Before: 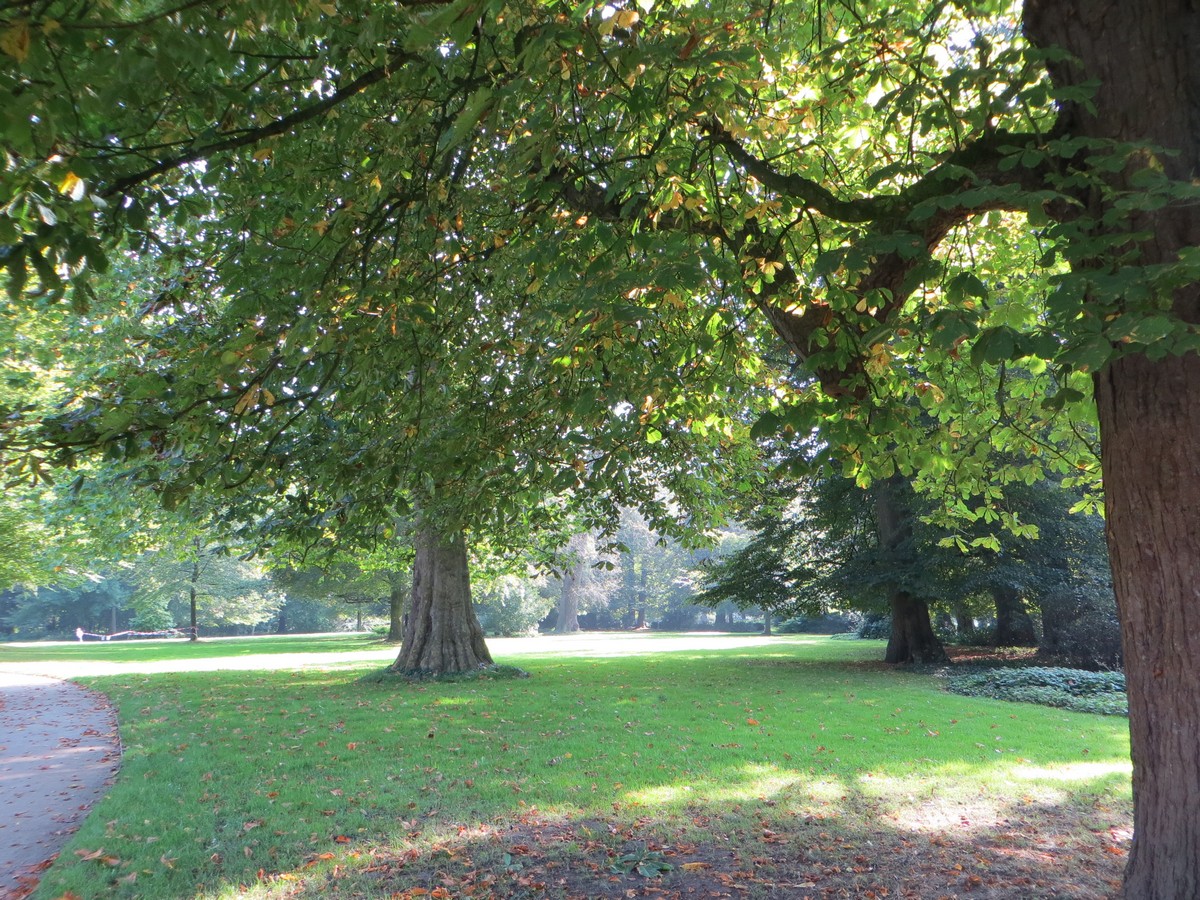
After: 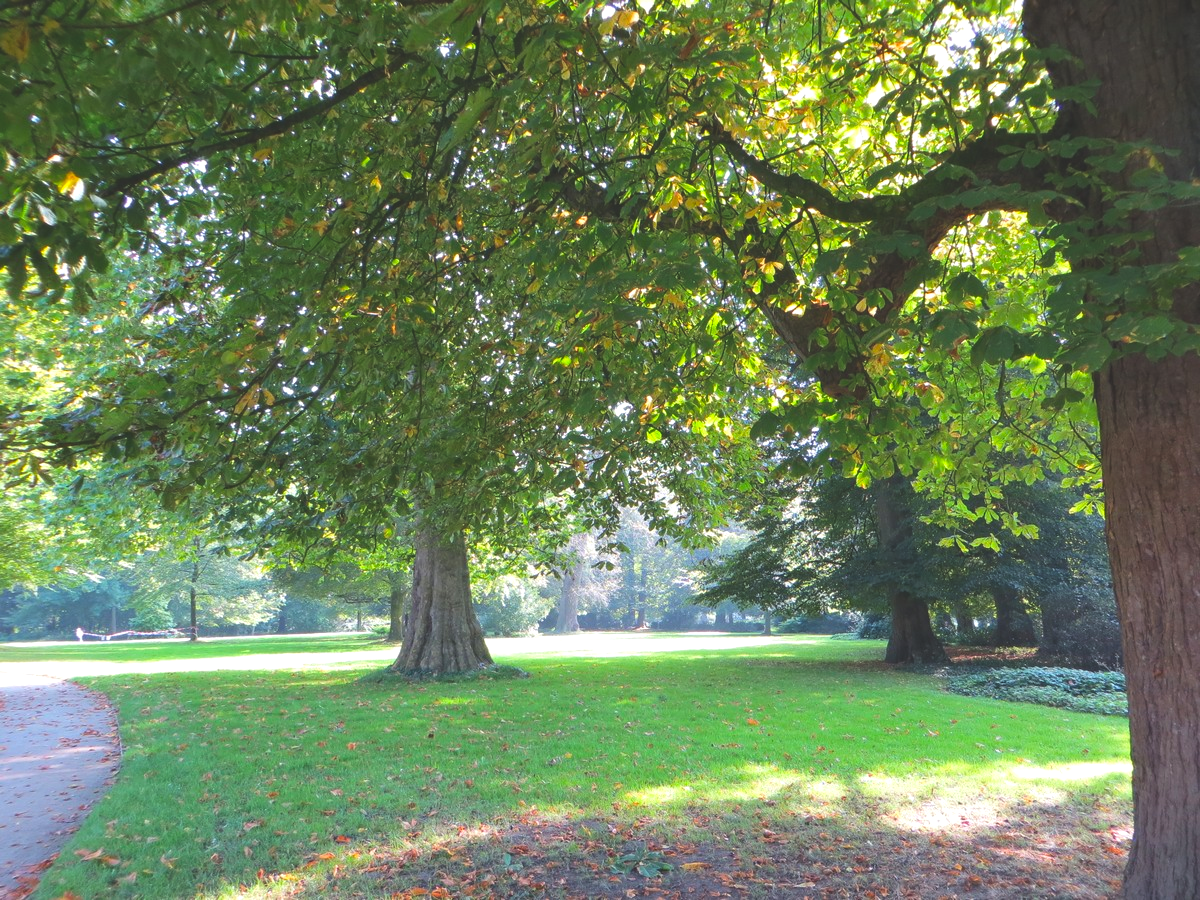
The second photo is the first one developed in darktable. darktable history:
exposure: exposure 0.203 EV, compensate highlight preservation false
color balance rgb: global offset › luminance 1.974%, perceptual saturation grading › global saturation 19.305%, global vibrance 20%
